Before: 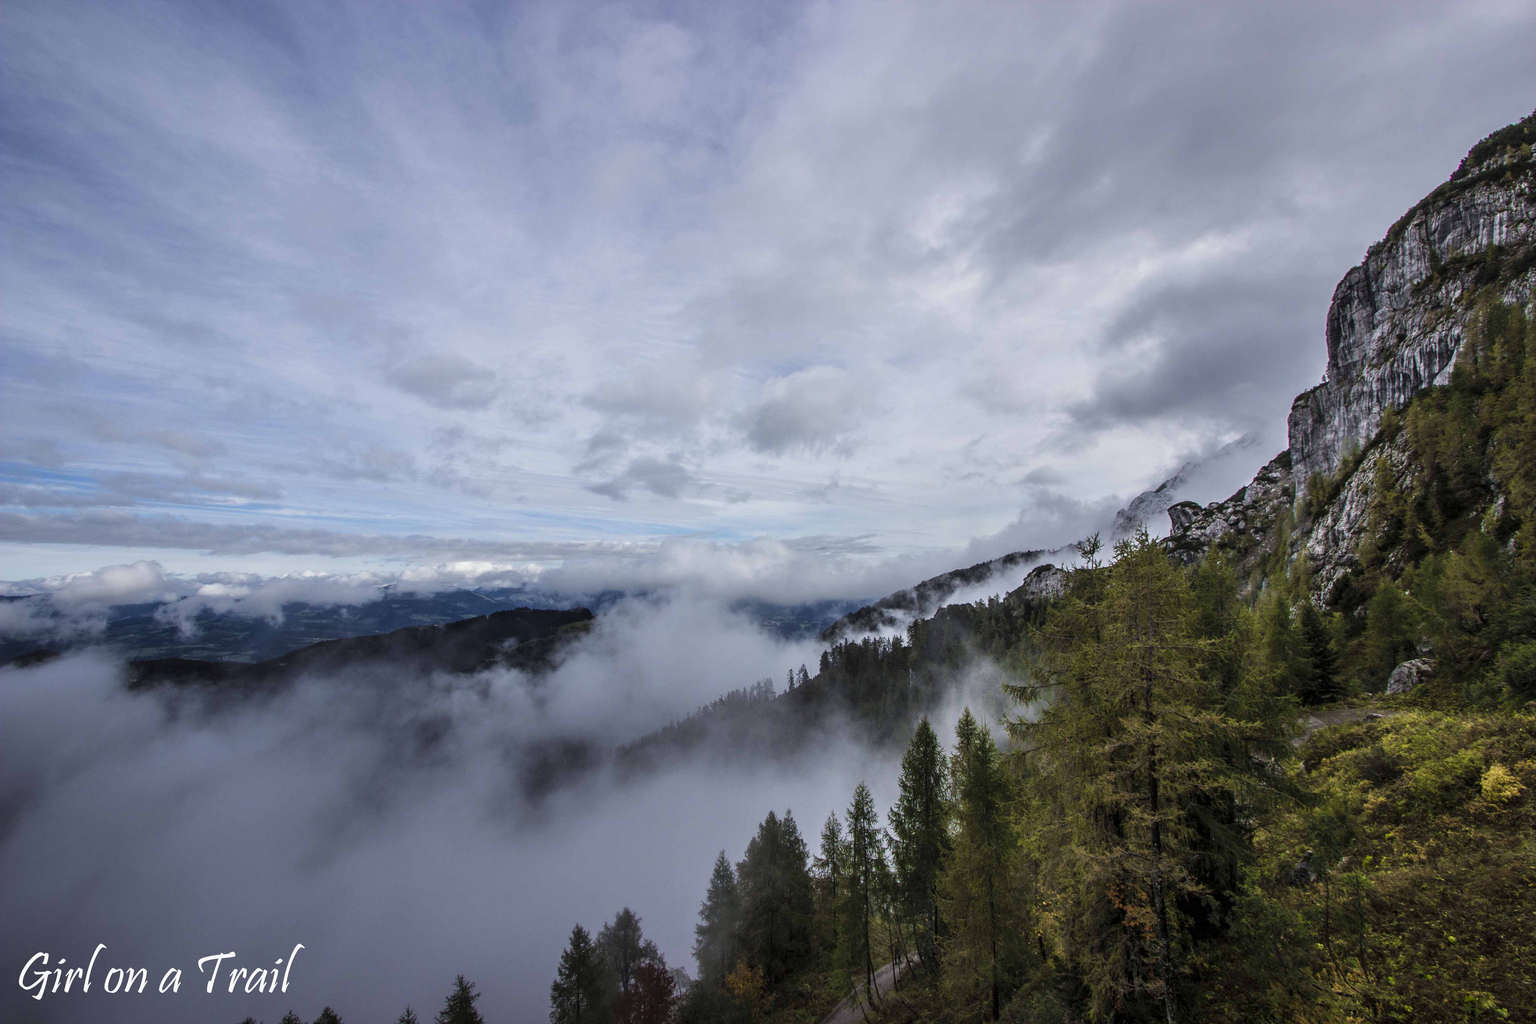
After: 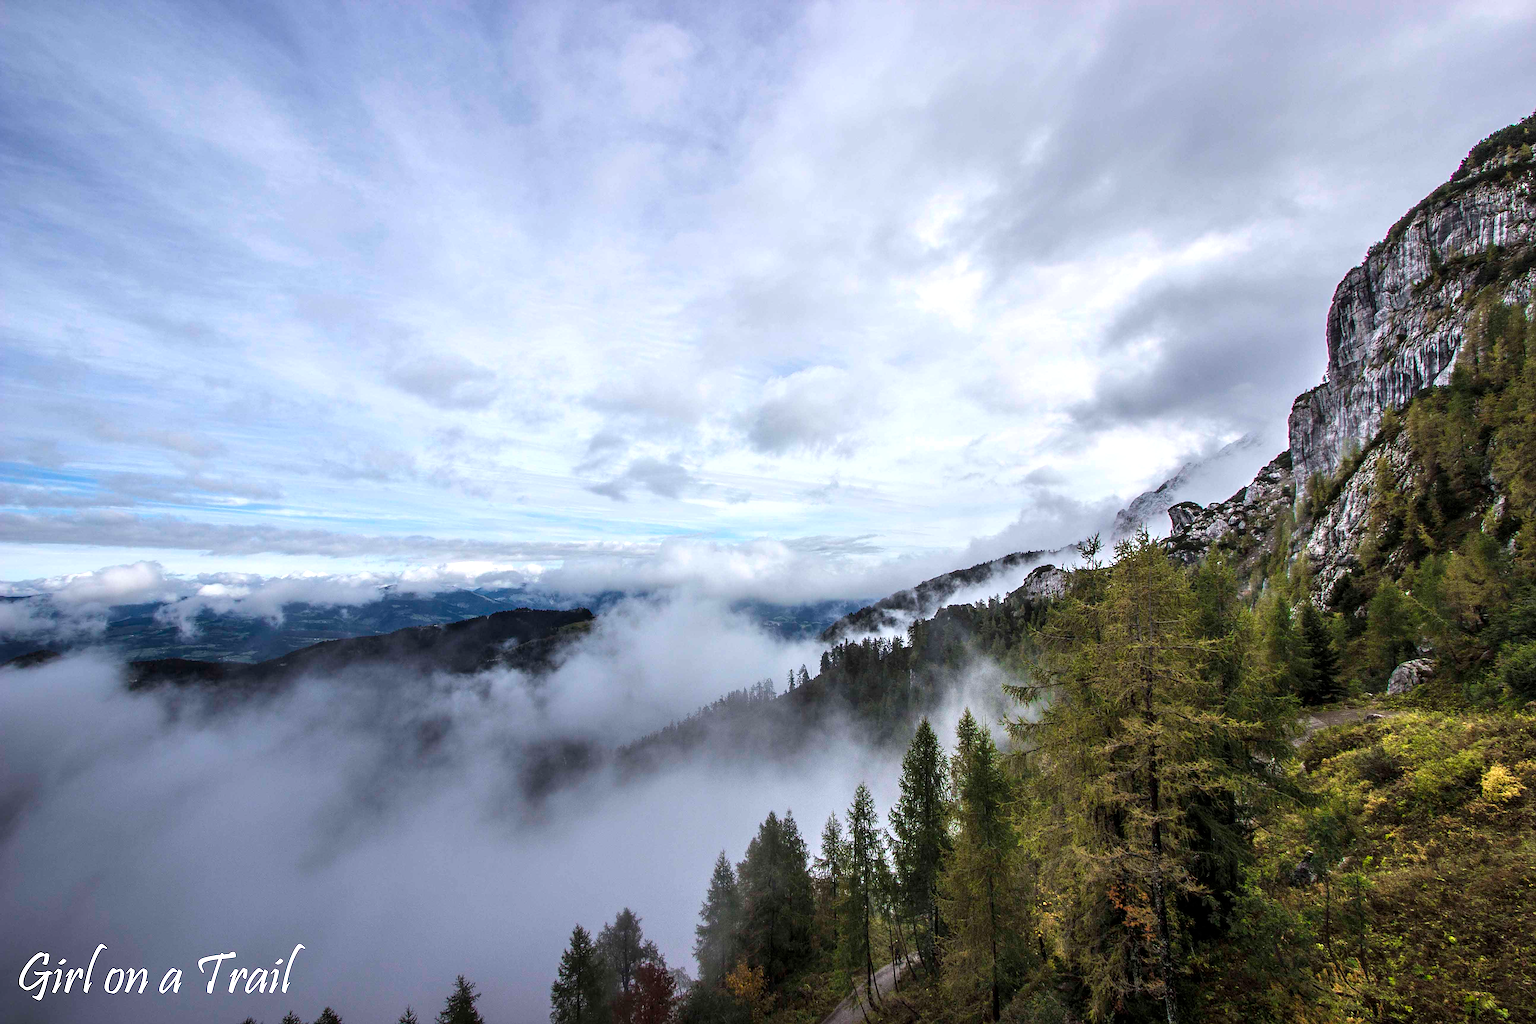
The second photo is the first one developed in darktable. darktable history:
exposure: exposure 0.7 EV, compensate highlight preservation false
sharpen: on, module defaults
